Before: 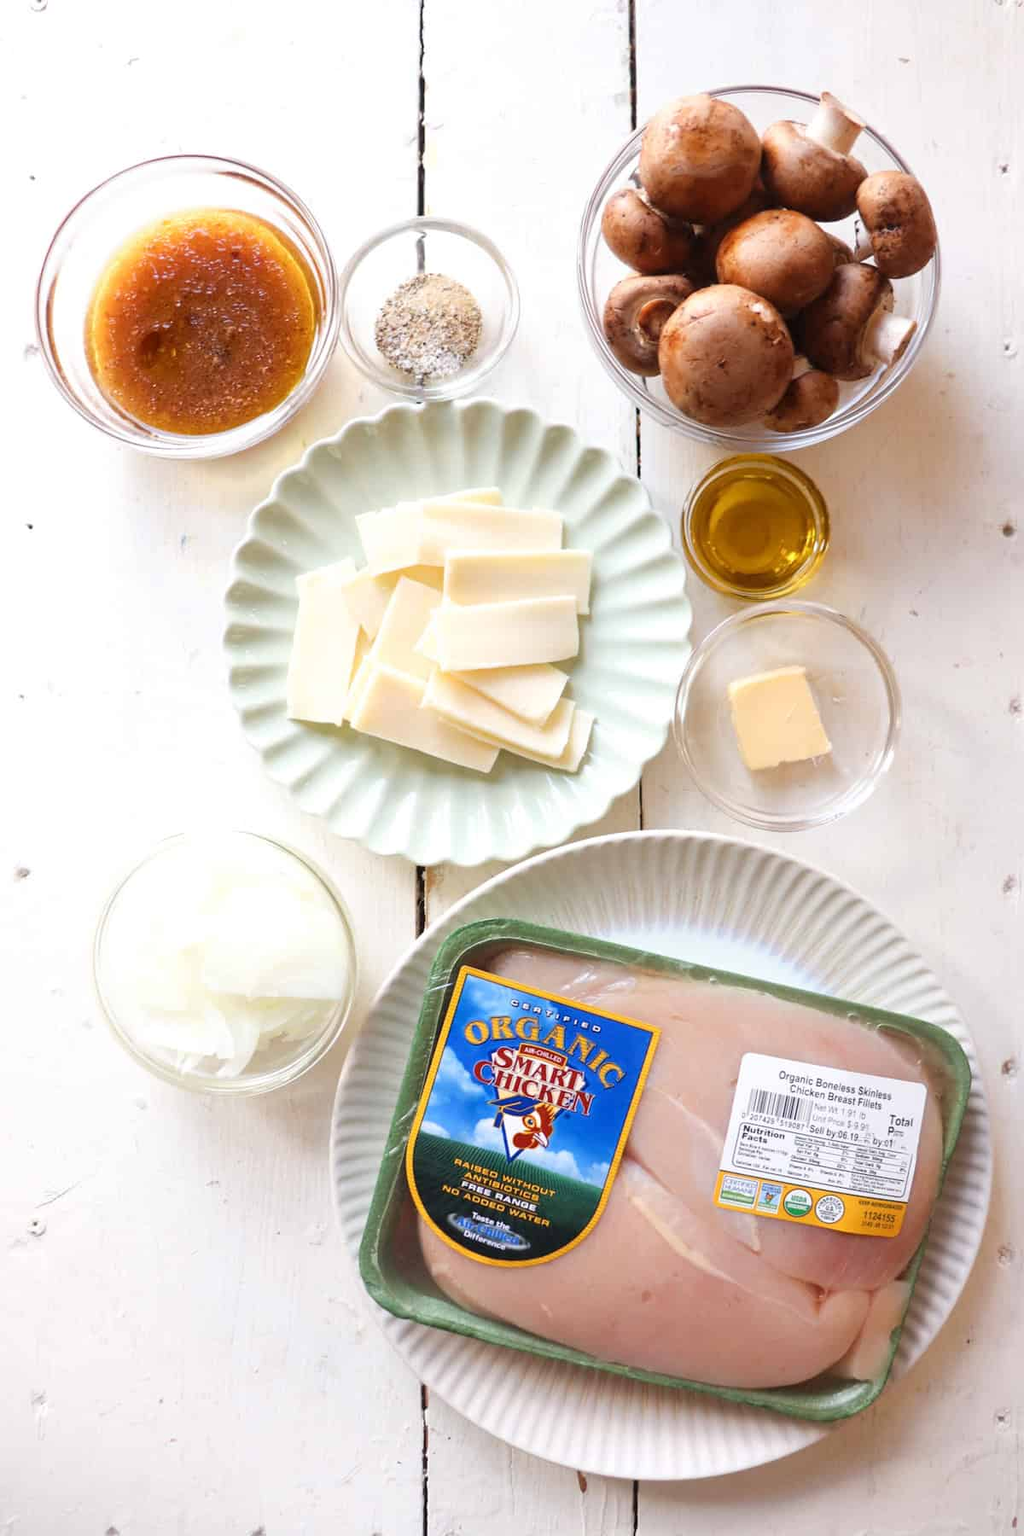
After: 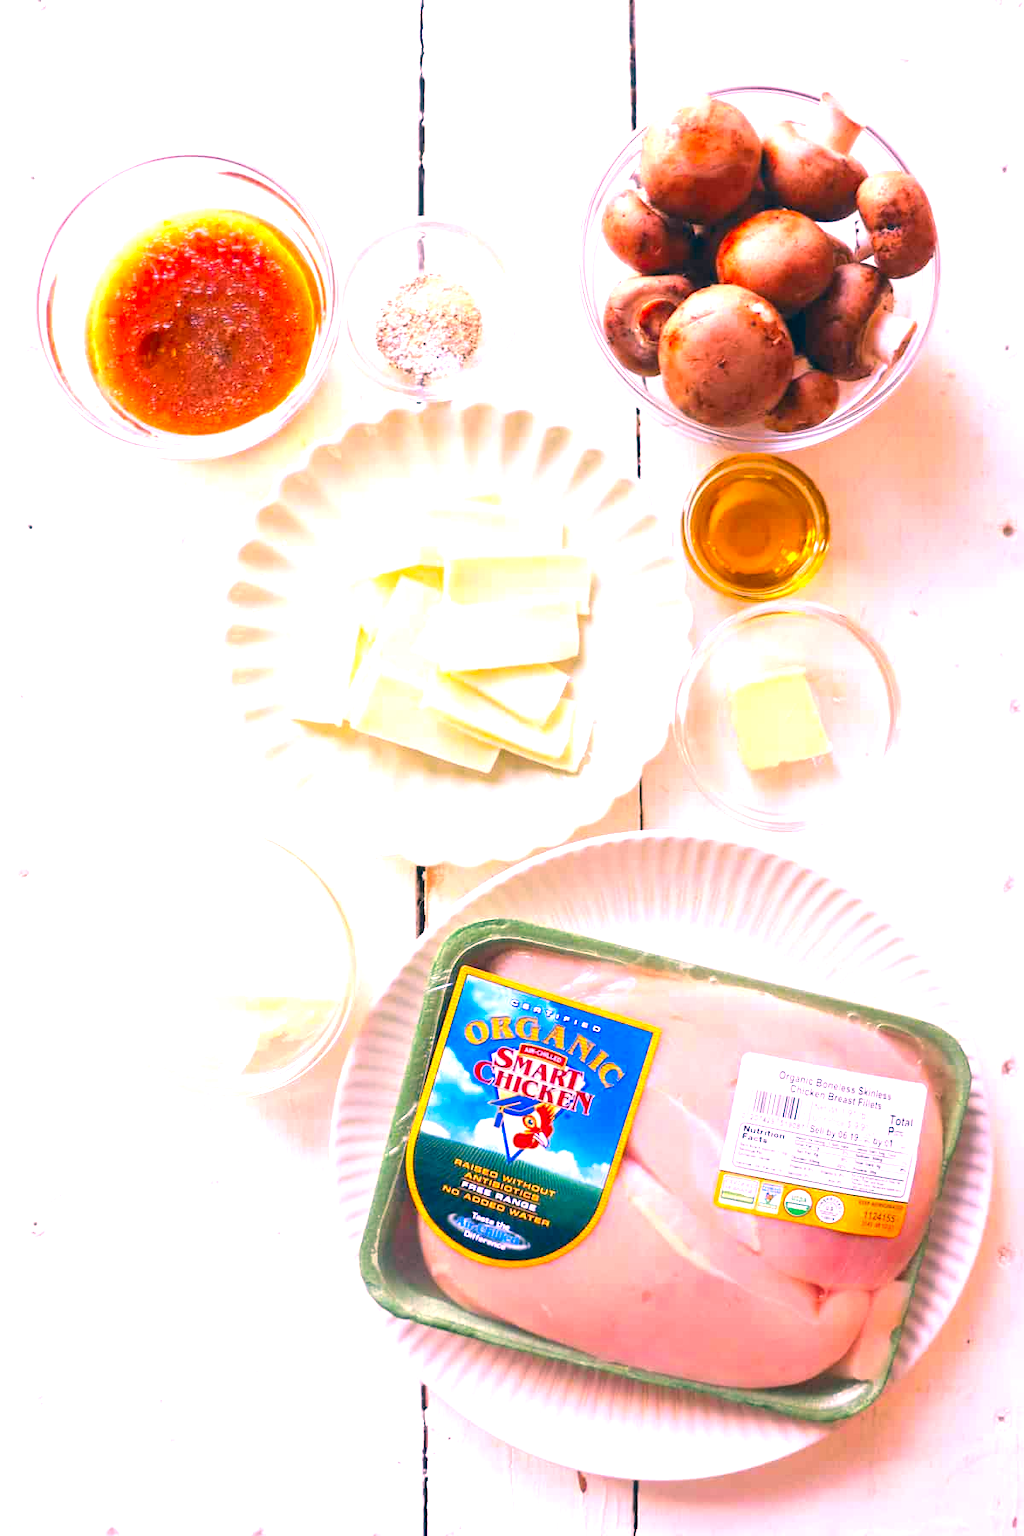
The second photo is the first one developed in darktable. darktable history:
exposure: black level correction 0, exposure 1 EV, compensate exposure bias true, compensate highlight preservation false
tone equalizer: on, module defaults
color correction: highlights a* 17.03, highlights b* 0.205, shadows a* -15.38, shadows b* -14.56, saturation 1.5
